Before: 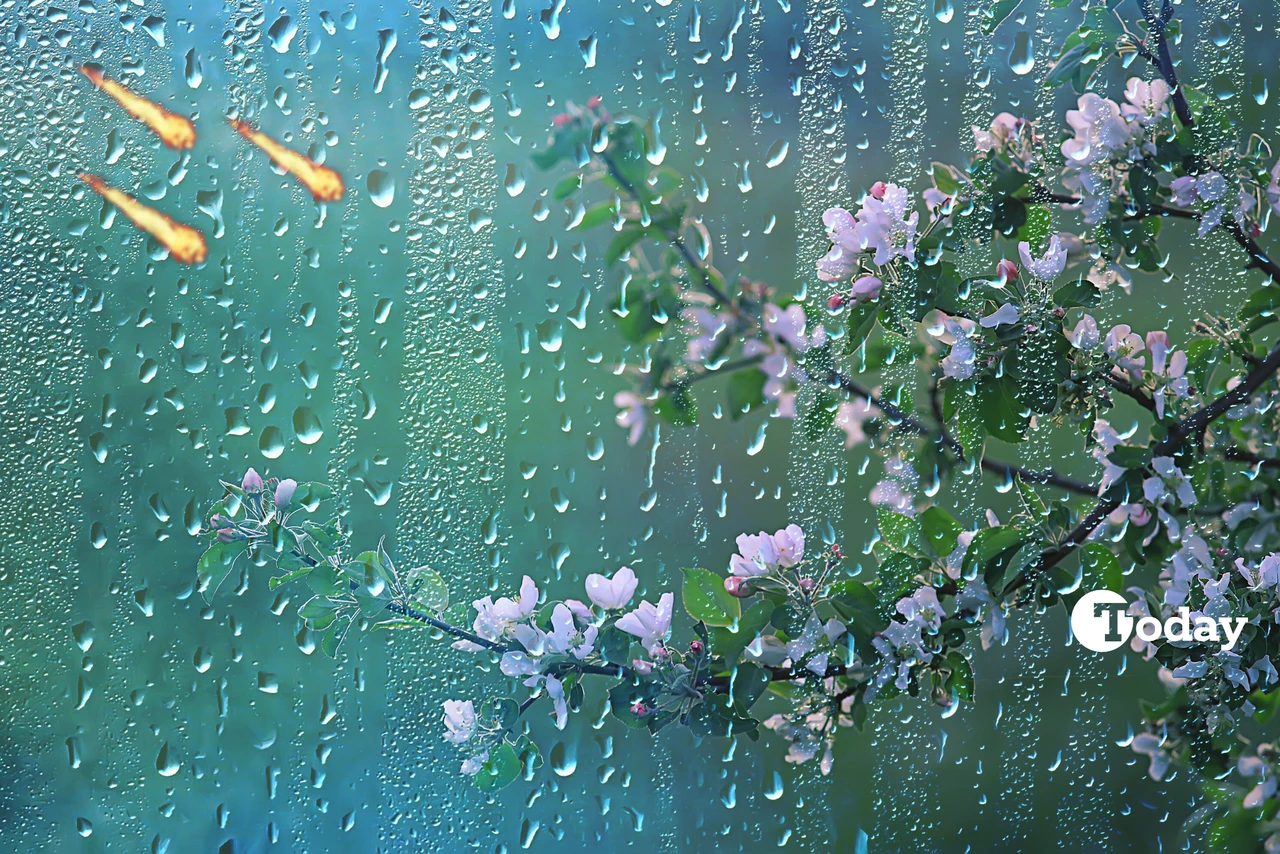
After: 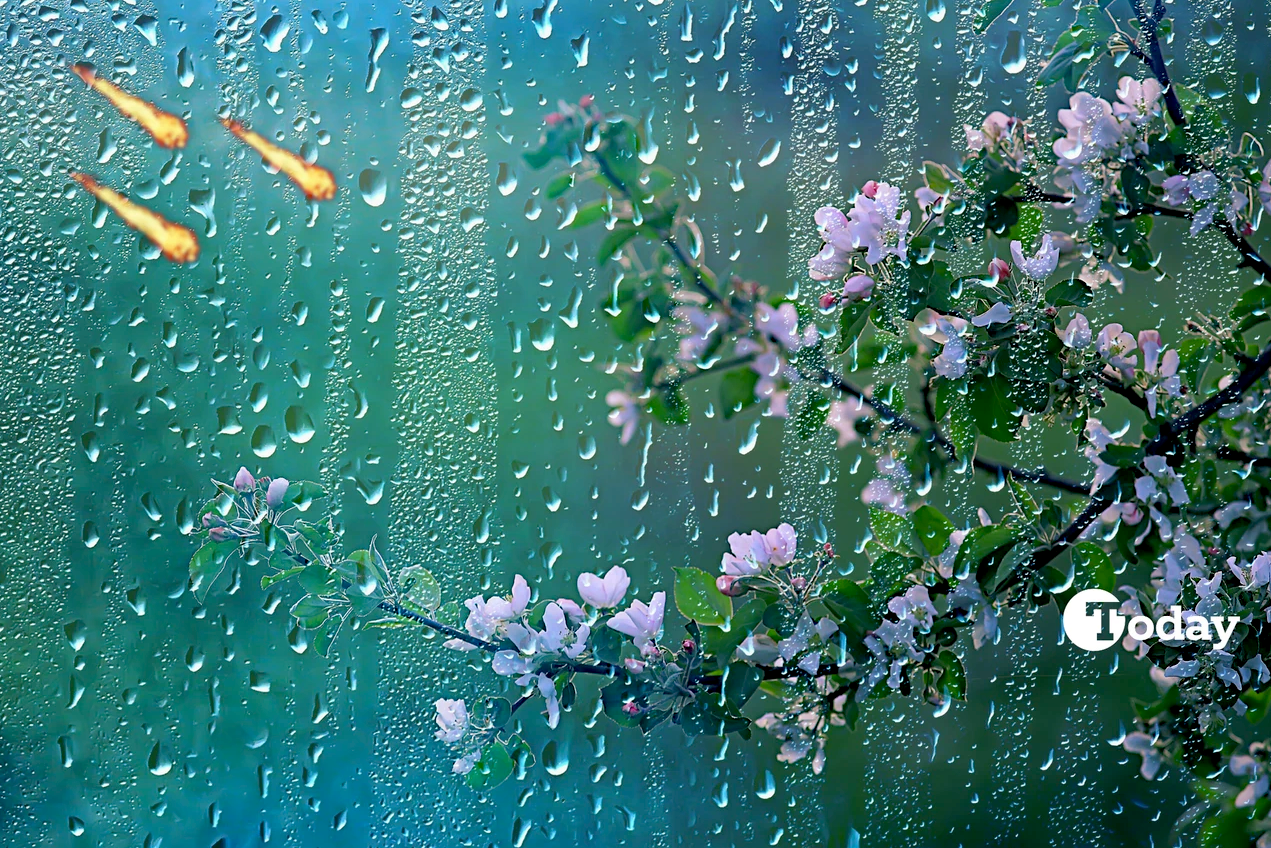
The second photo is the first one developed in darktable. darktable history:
crop and rotate: left 0.64%, top 0.315%, bottom 0.344%
exposure: black level correction 0.016, exposure -0.01 EV, compensate exposure bias true, compensate highlight preservation false
haze removal: adaptive false
